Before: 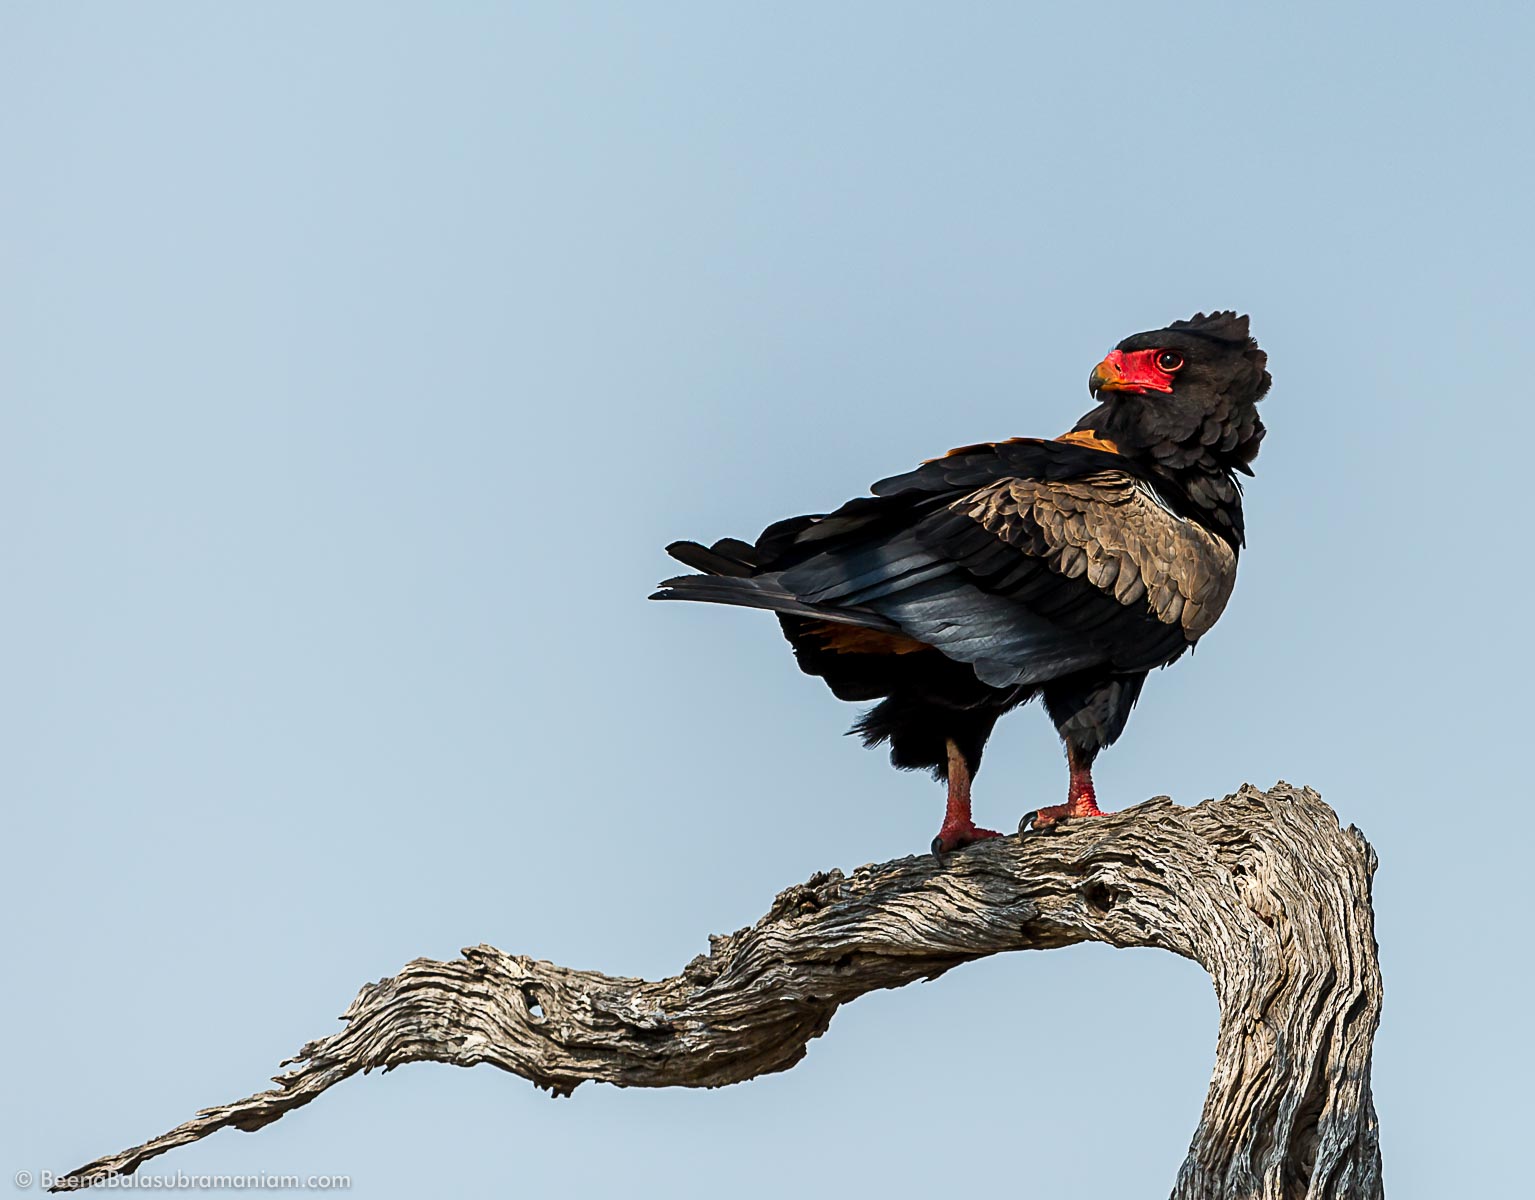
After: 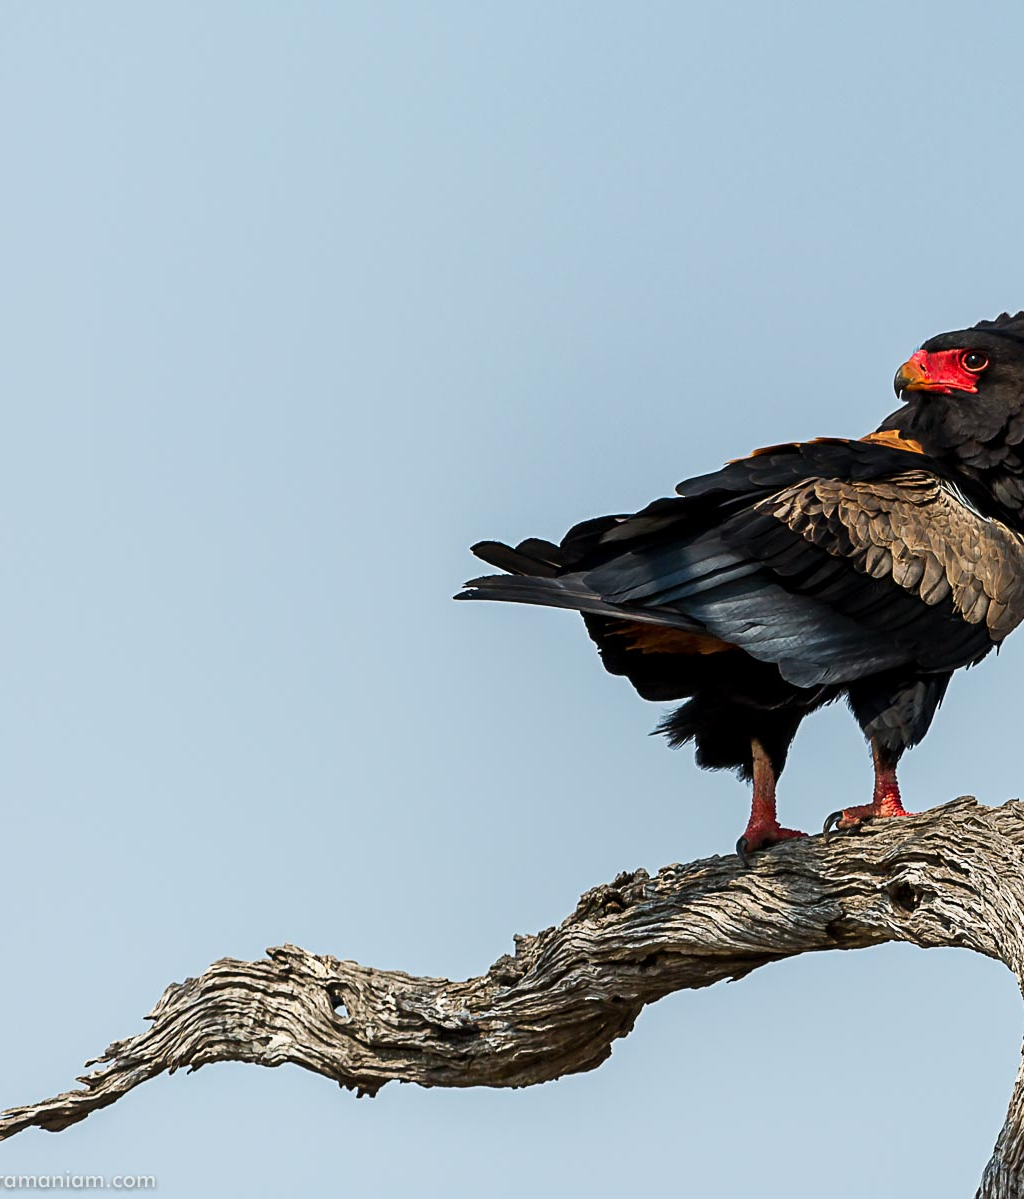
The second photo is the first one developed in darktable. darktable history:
crop and rotate: left 12.737%, right 20.542%
